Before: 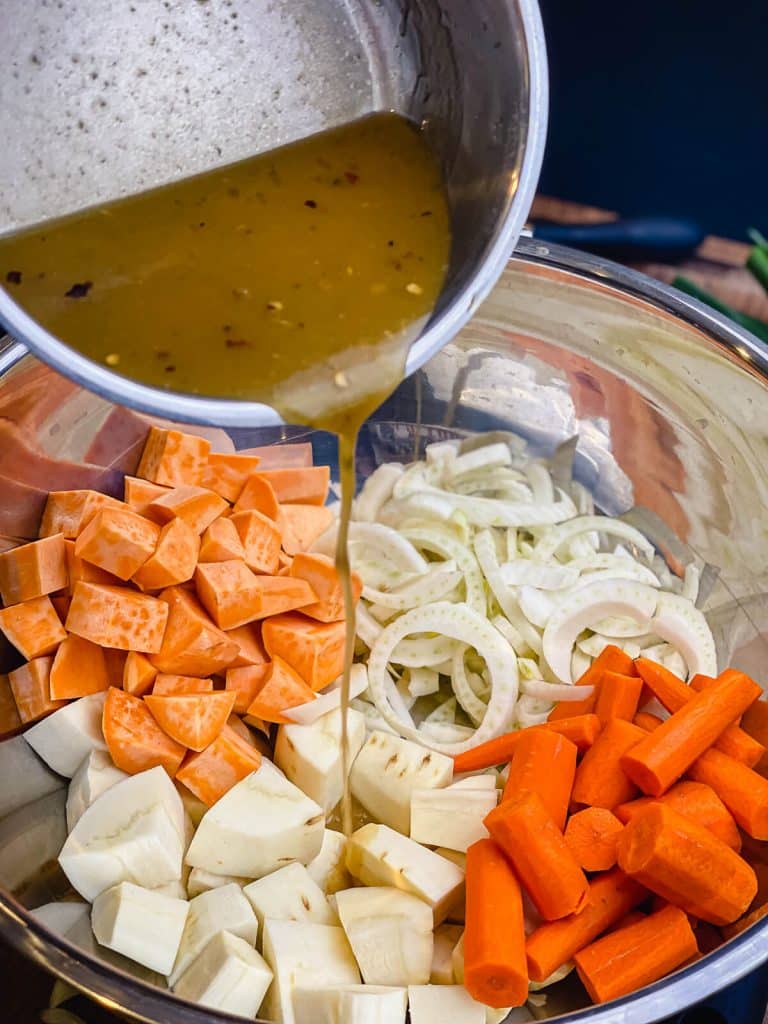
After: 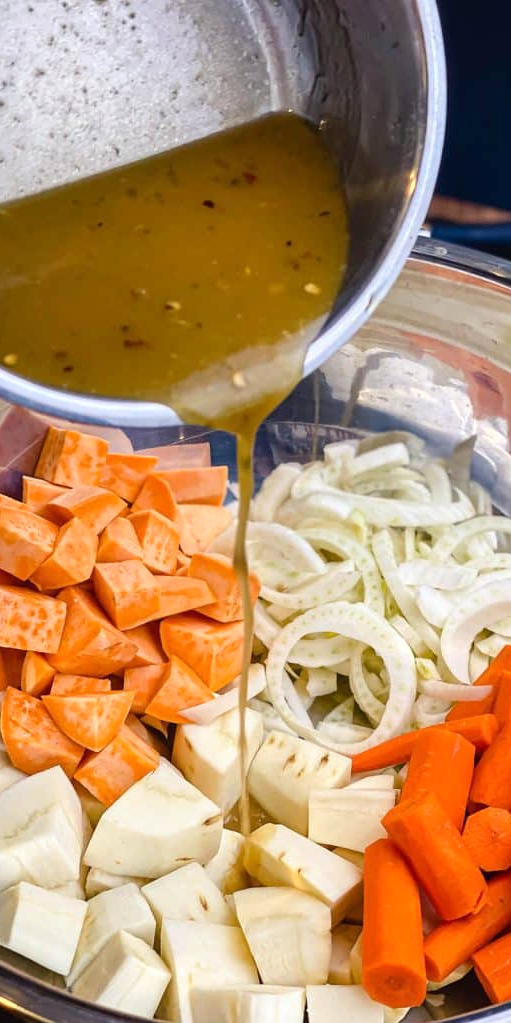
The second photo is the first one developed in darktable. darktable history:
crop and rotate: left 13.342%, right 19.991%
exposure: exposure 0.161 EV, compensate highlight preservation false
